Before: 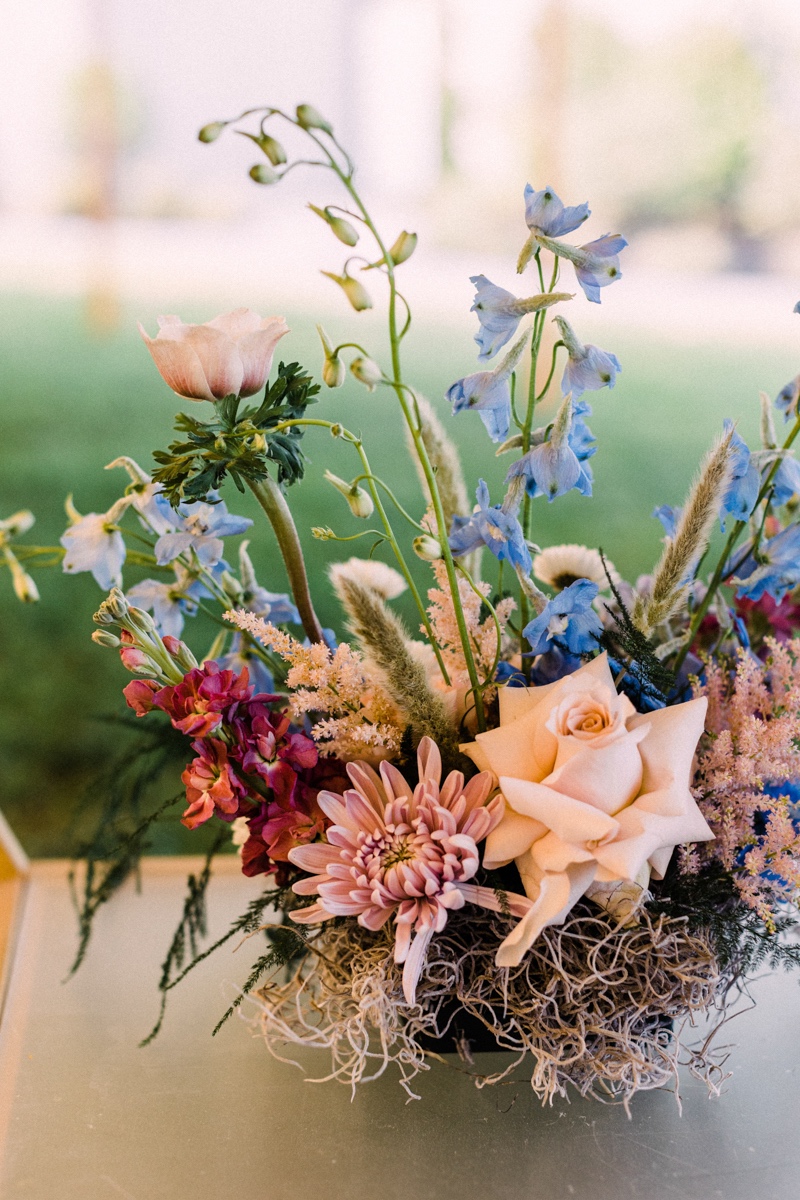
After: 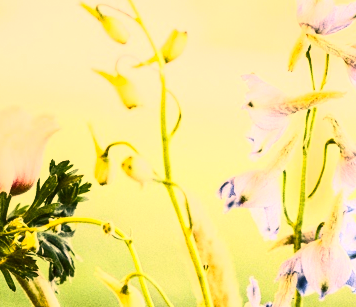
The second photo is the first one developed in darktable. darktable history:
crop: left 28.664%, top 16.85%, right 26.717%, bottom 57.515%
color correction: highlights a* 18.54, highlights b* 36, shadows a* 1.26, shadows b* 5.84, saturation 1.05
local contrast: on, module defaults
contrast brightness saturation: contrast 0.632, brightness 0.344, saturation 0.141
exposure: black level correction 0.001, exposure 0.498 EV, compensate highlight preservation false
